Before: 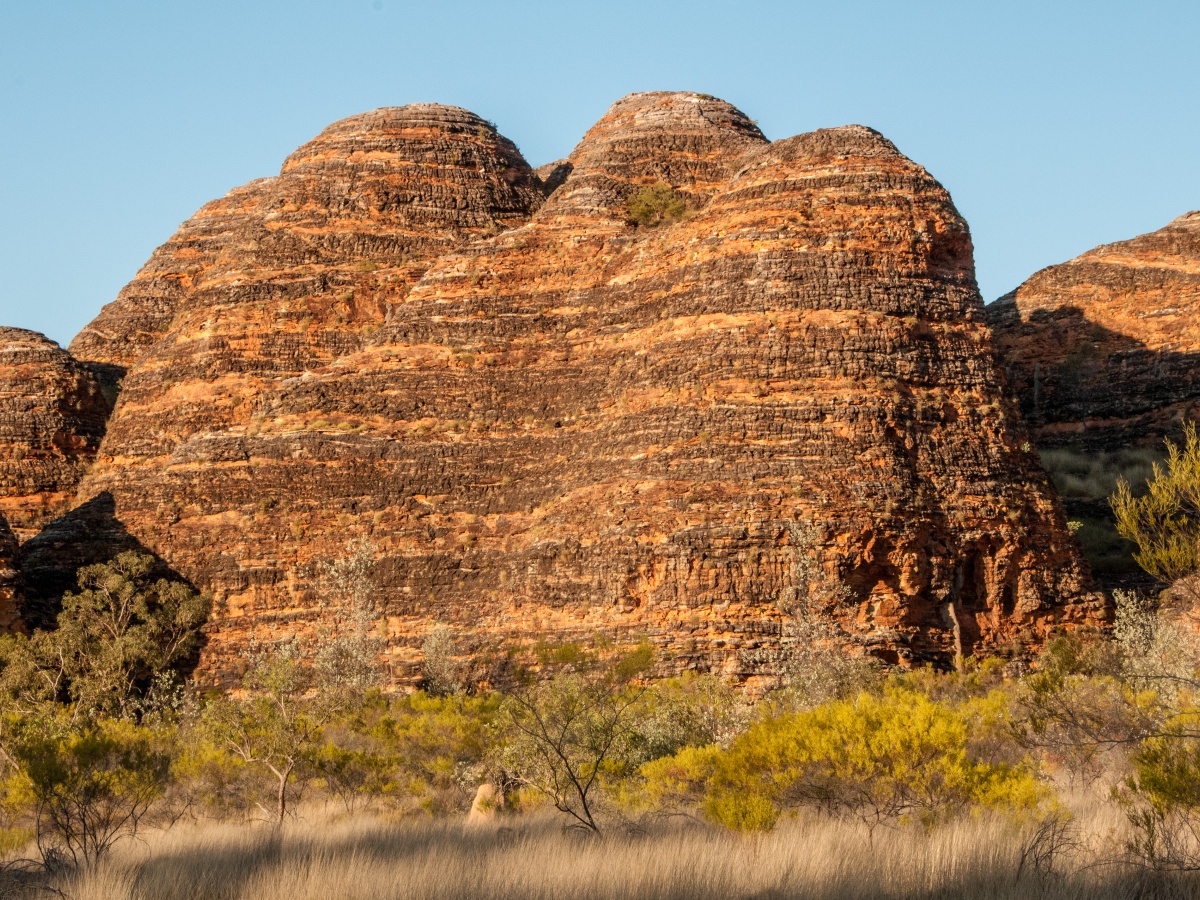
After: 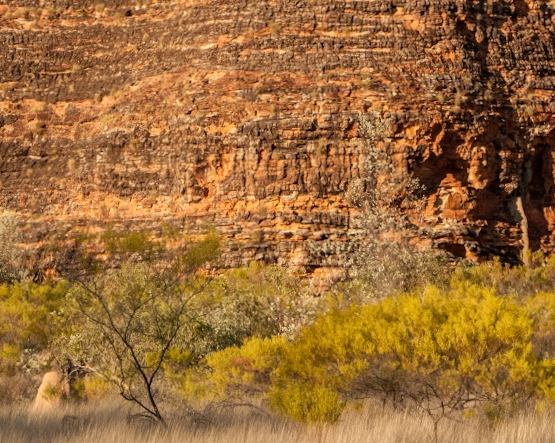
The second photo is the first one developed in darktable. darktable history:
rotate and perspective: rotation 0.8°, automatic cropping off
crop: left 35.976%, top 45.819%, right 18.162%, bottom 5.807%
